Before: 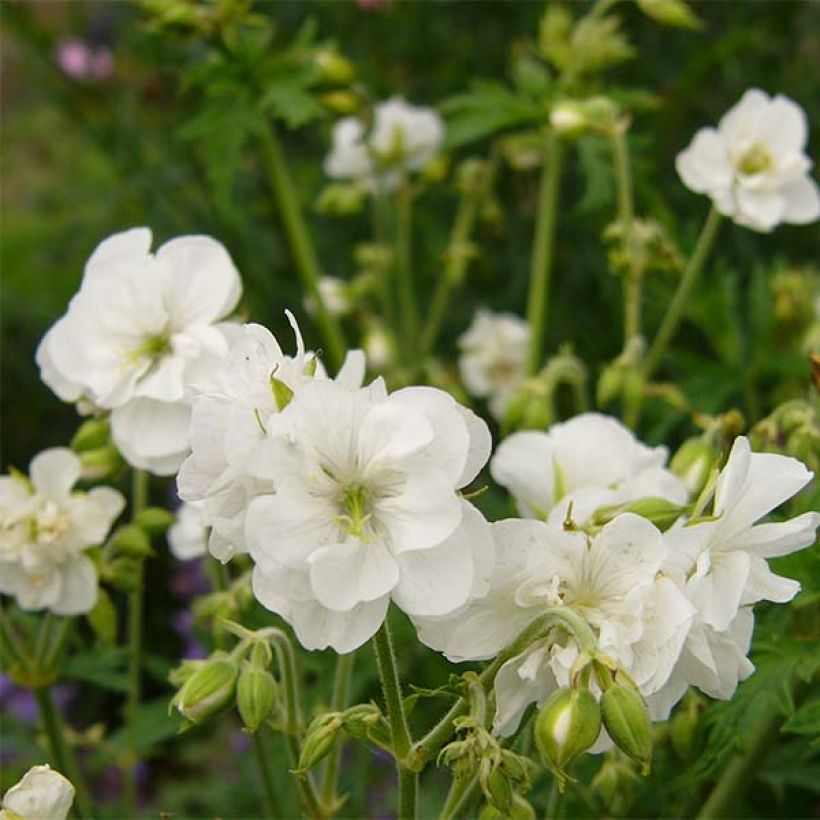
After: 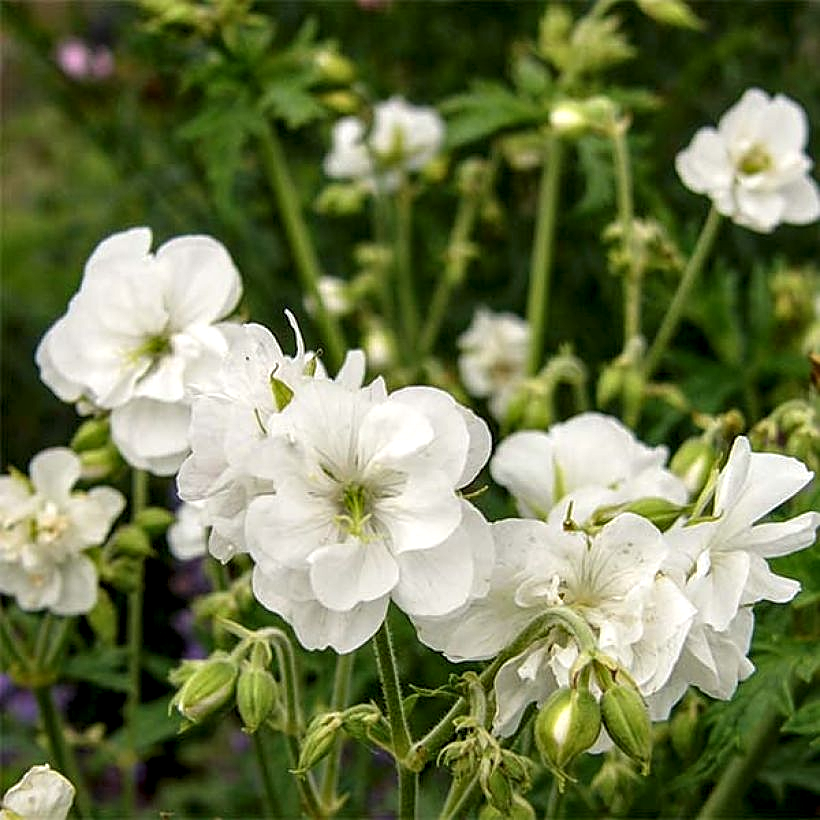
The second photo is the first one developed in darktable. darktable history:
local contrast: highlights 60%, shadows 59%, detail 160%
sharpen: on, module defaults
